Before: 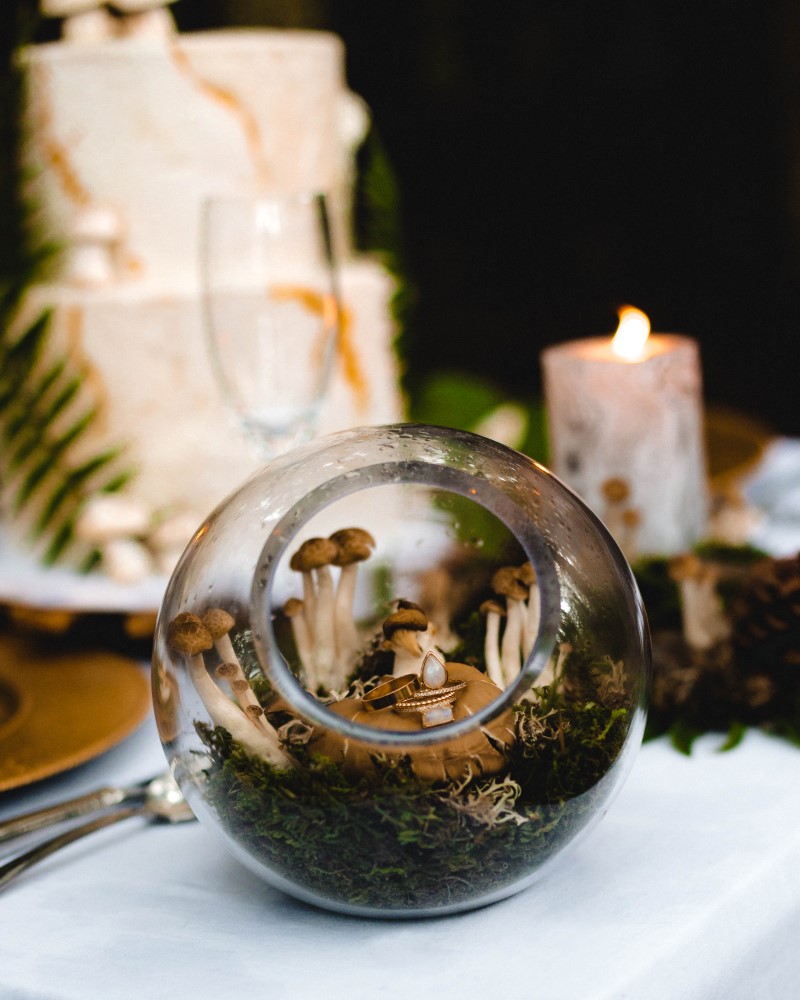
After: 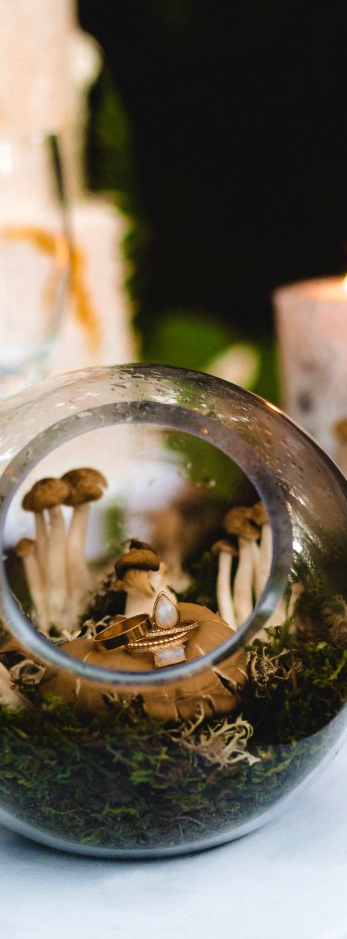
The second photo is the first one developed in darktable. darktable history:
crop: left 33.61%, top 6.064%, right 22.929%
velvia: on, module defaults
